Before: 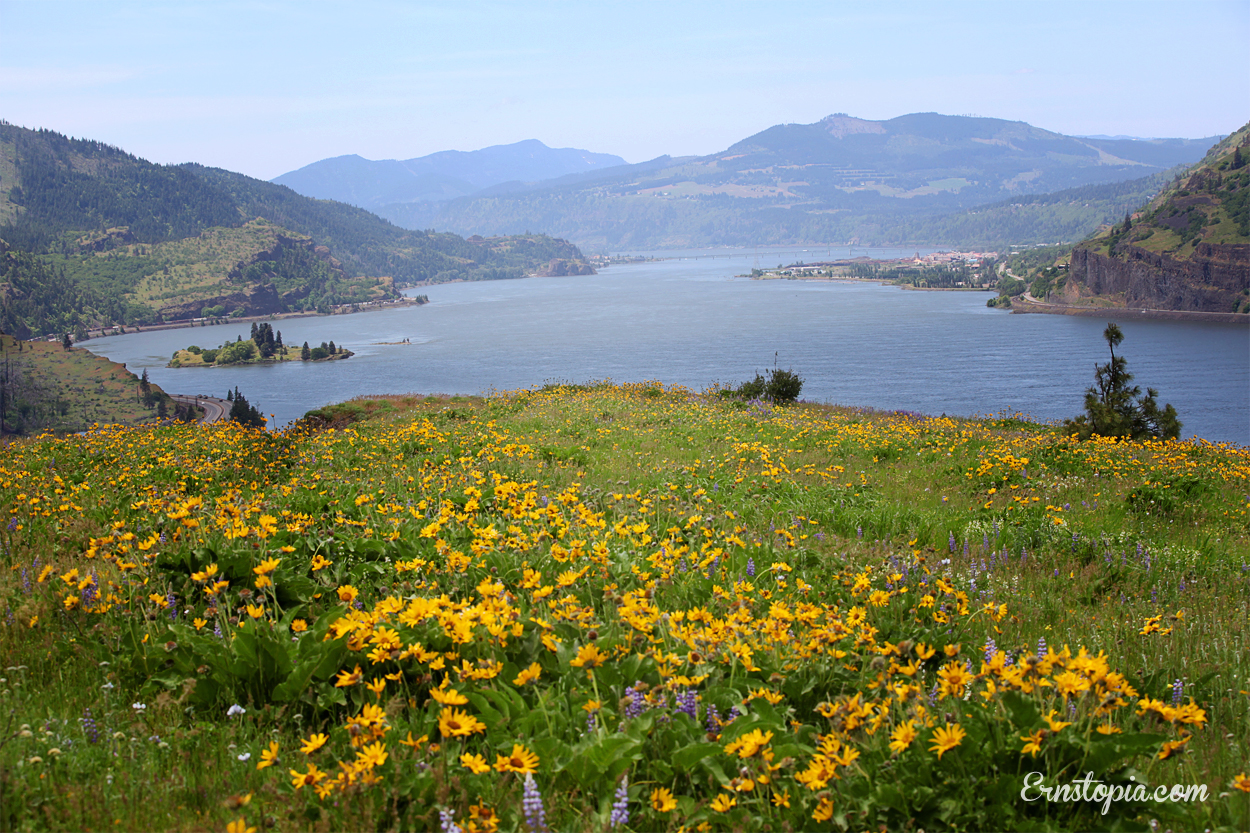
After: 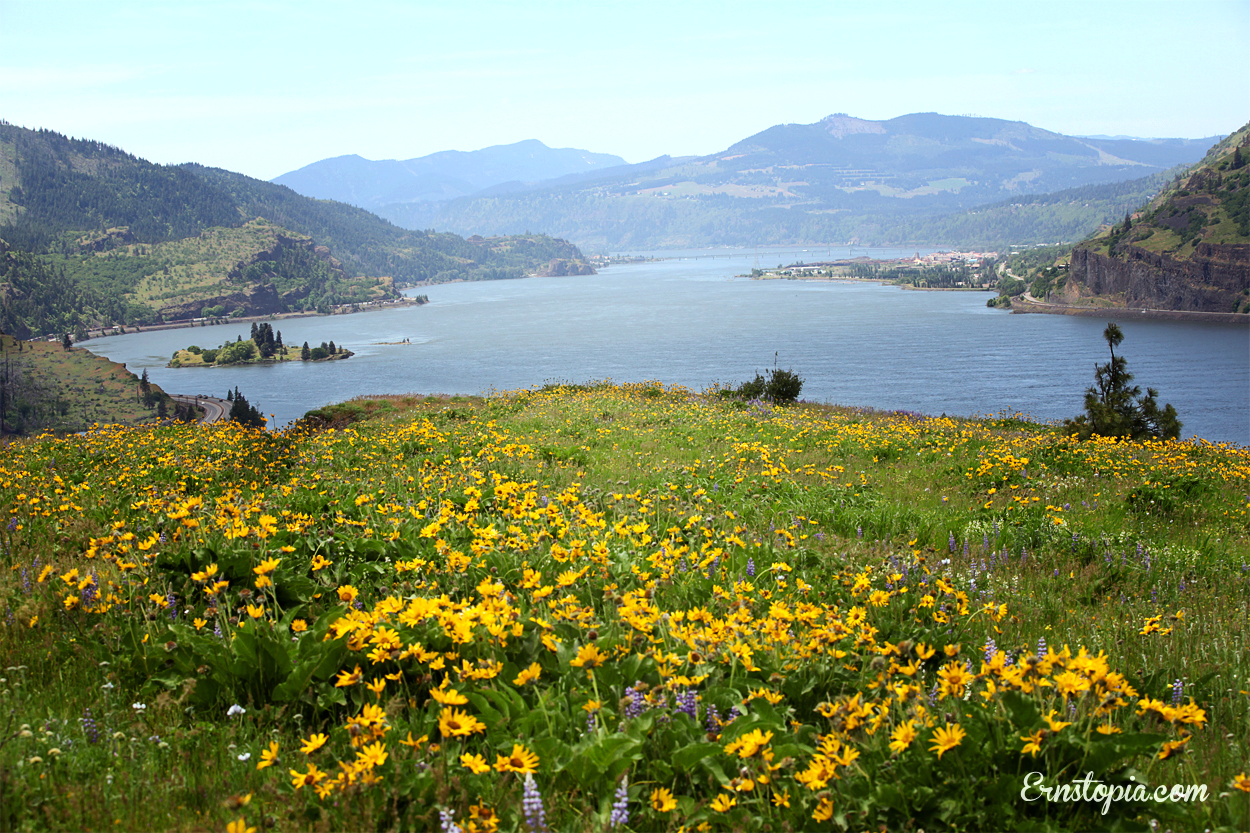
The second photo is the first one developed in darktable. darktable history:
tone equalizer: -8 EV -0.417 EV, -7 EV -0.389 EV, -6 EV -0.333 EV, -5 EV -0.222 EV, -3 EV 0.222 EV, -2 EV 0.333 EV, -1 EV 0.389 EV, +0 EV 0.417 EV, edges refinement/feathering 500, mask exposure compensation -1.57 EV, preserve details no
color correction: highlights a* -4.73, highlights b* 5.06, saturation 0.97
